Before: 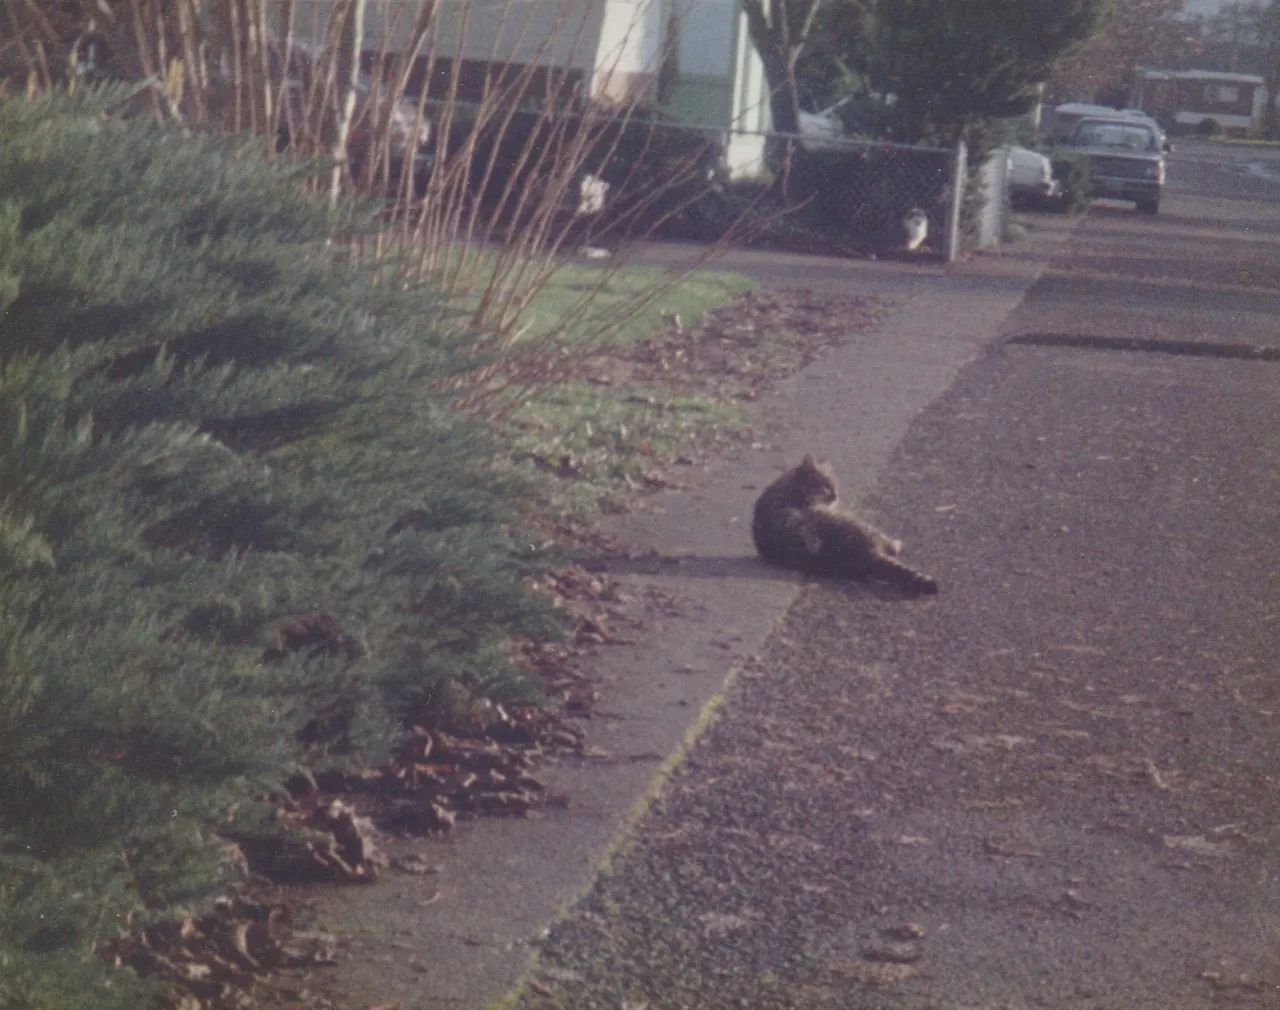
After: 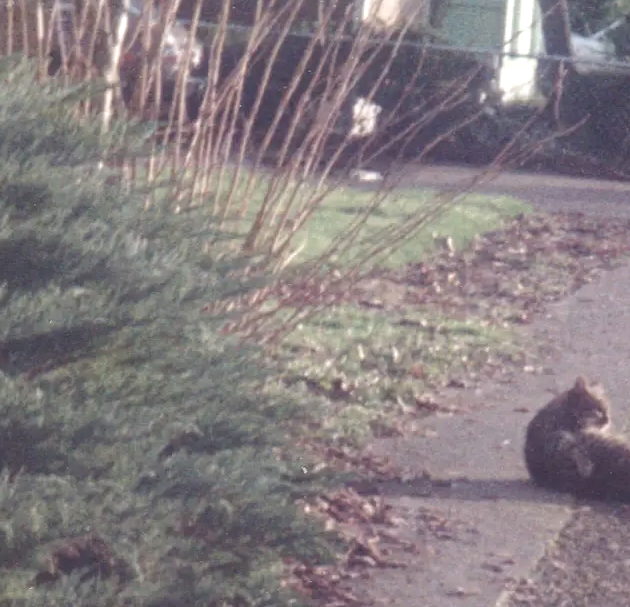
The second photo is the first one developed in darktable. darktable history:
exposure: black level correction 0, exposure 0.7 EV, compensate exposure bias true, compensate highlight preservation false
crop: left 17.835%, top 7.675%, right 32.881%, bottom 32.213%
local contrast: detail 130%
